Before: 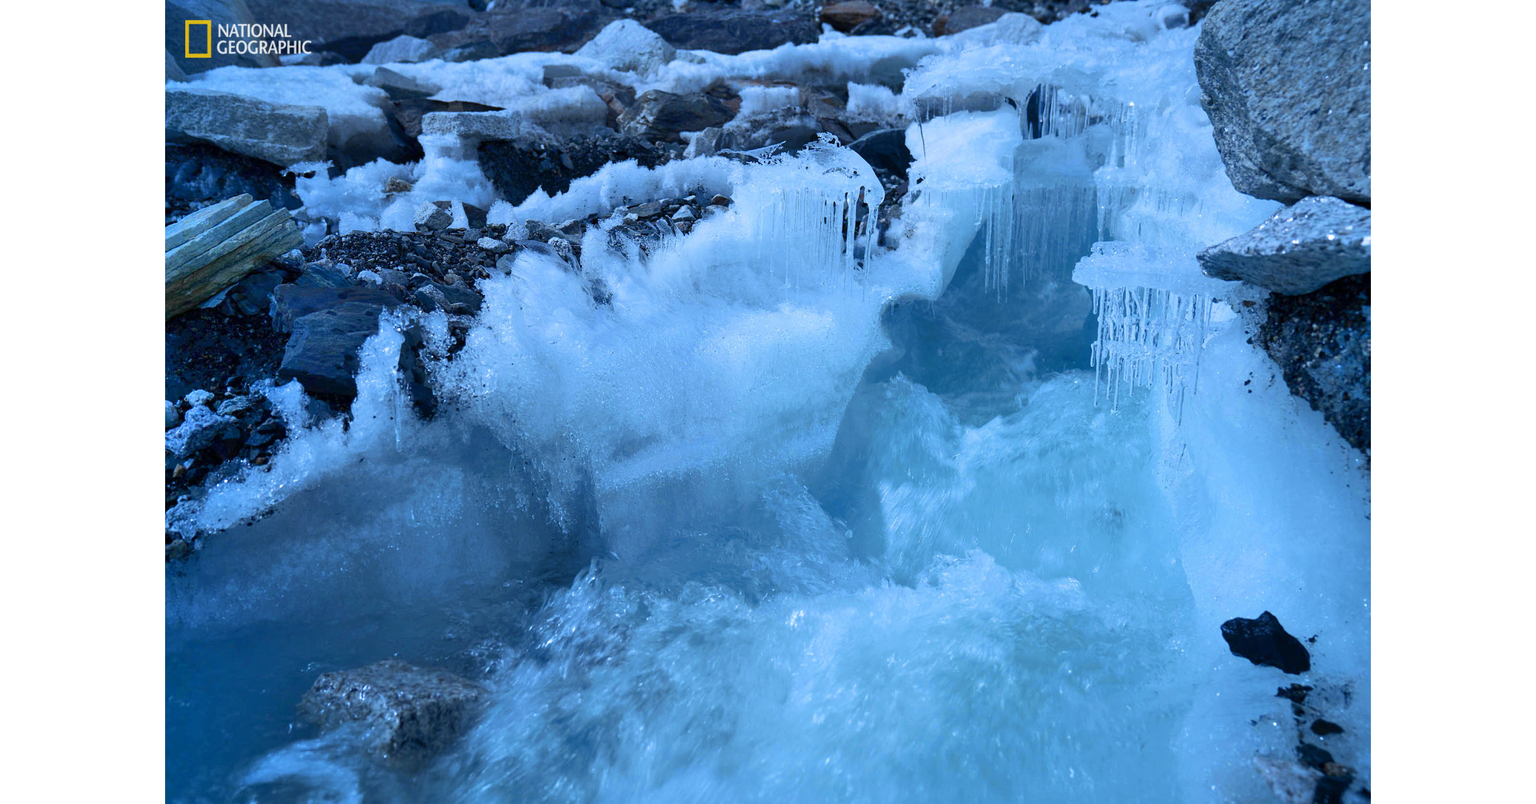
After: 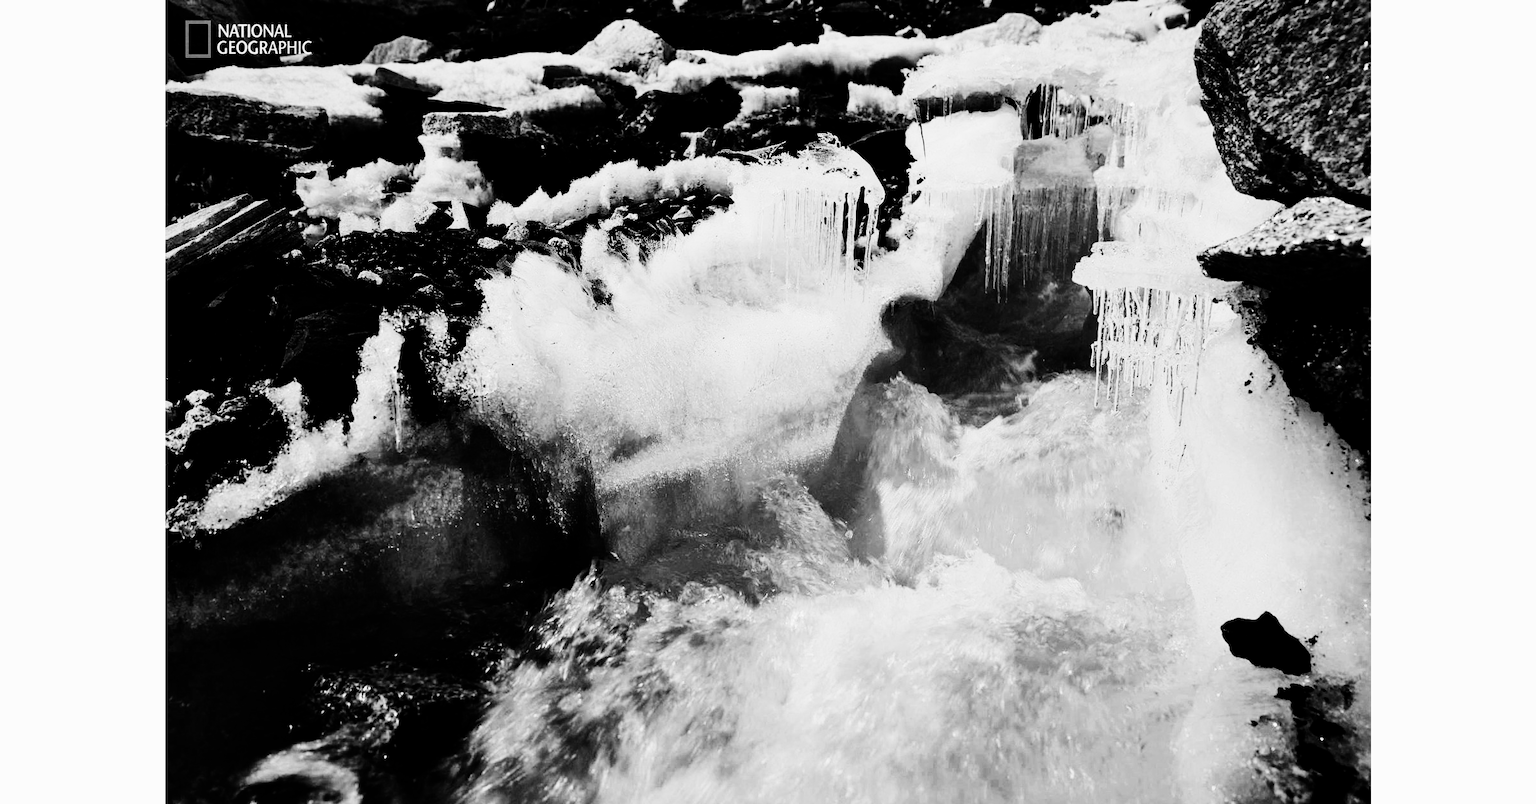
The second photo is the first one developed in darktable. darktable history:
color calibration: output gray [0.253, 0.26, 0.487, 0], gray › normalize channels true, illuminant same as pipeline (D50), adaptation XYZ, x 0.346, y 0.359, gamut compression 0
contrast brightness saturation: contrast 0.77, brightness -1, saturation 1
